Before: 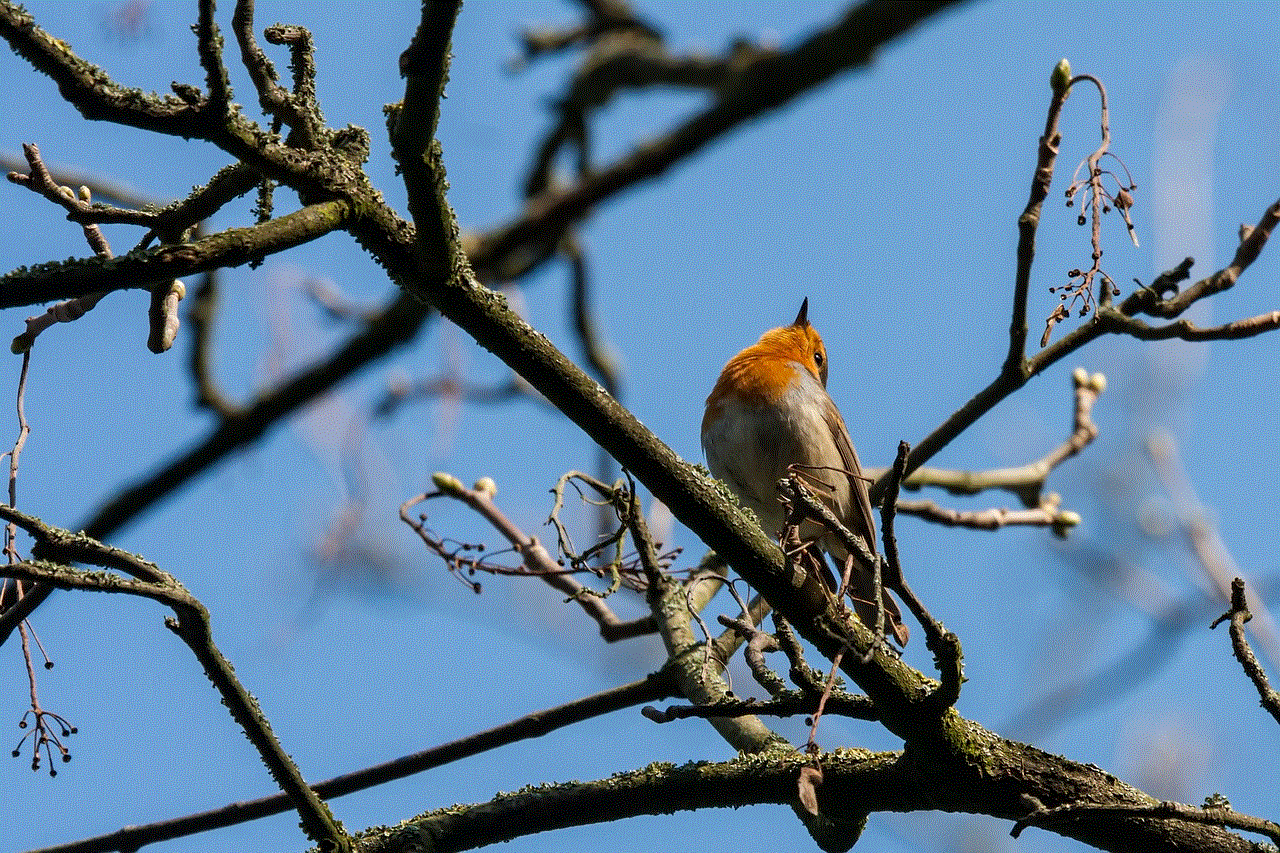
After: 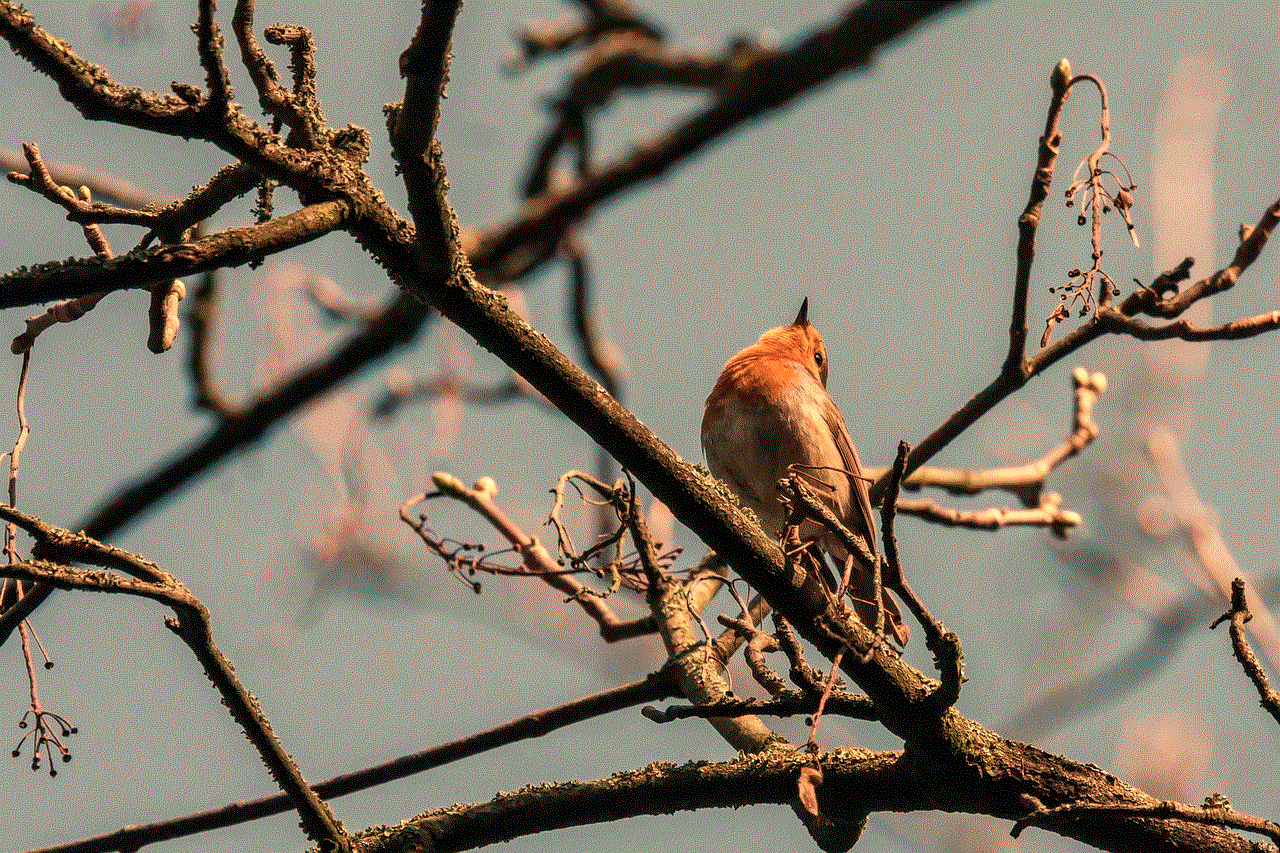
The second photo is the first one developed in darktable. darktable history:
white balance: red 1.467, blue 0.684
local contrast: on, module defaults
color correction: saturation 0.8
tone equalizer: on, module defaults
